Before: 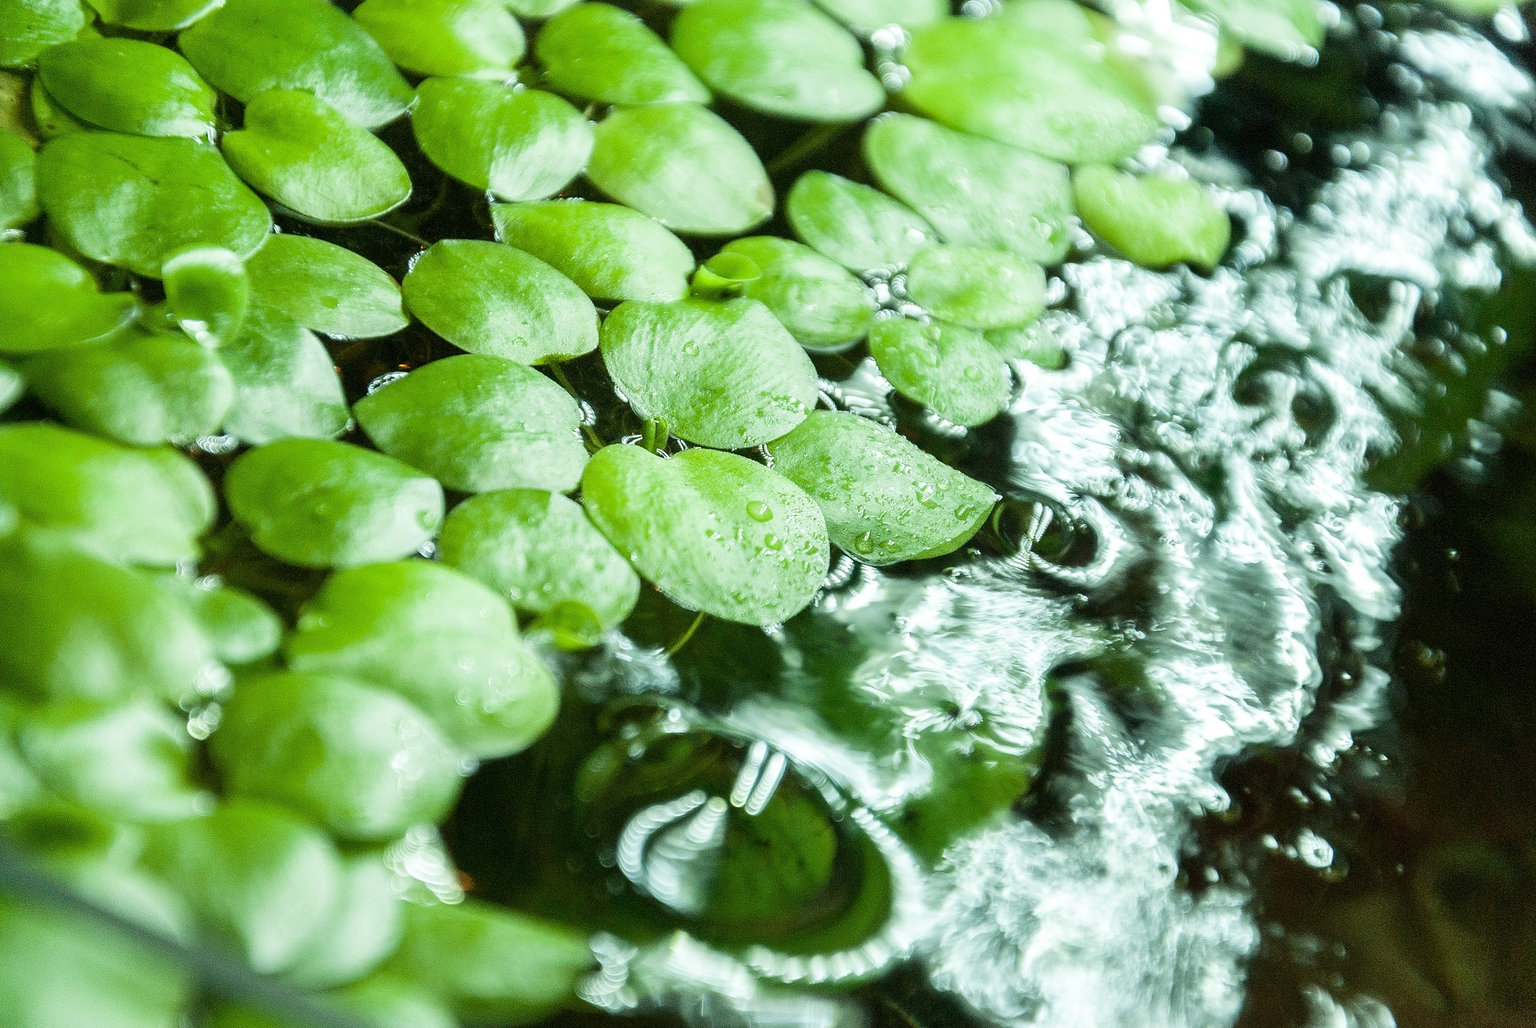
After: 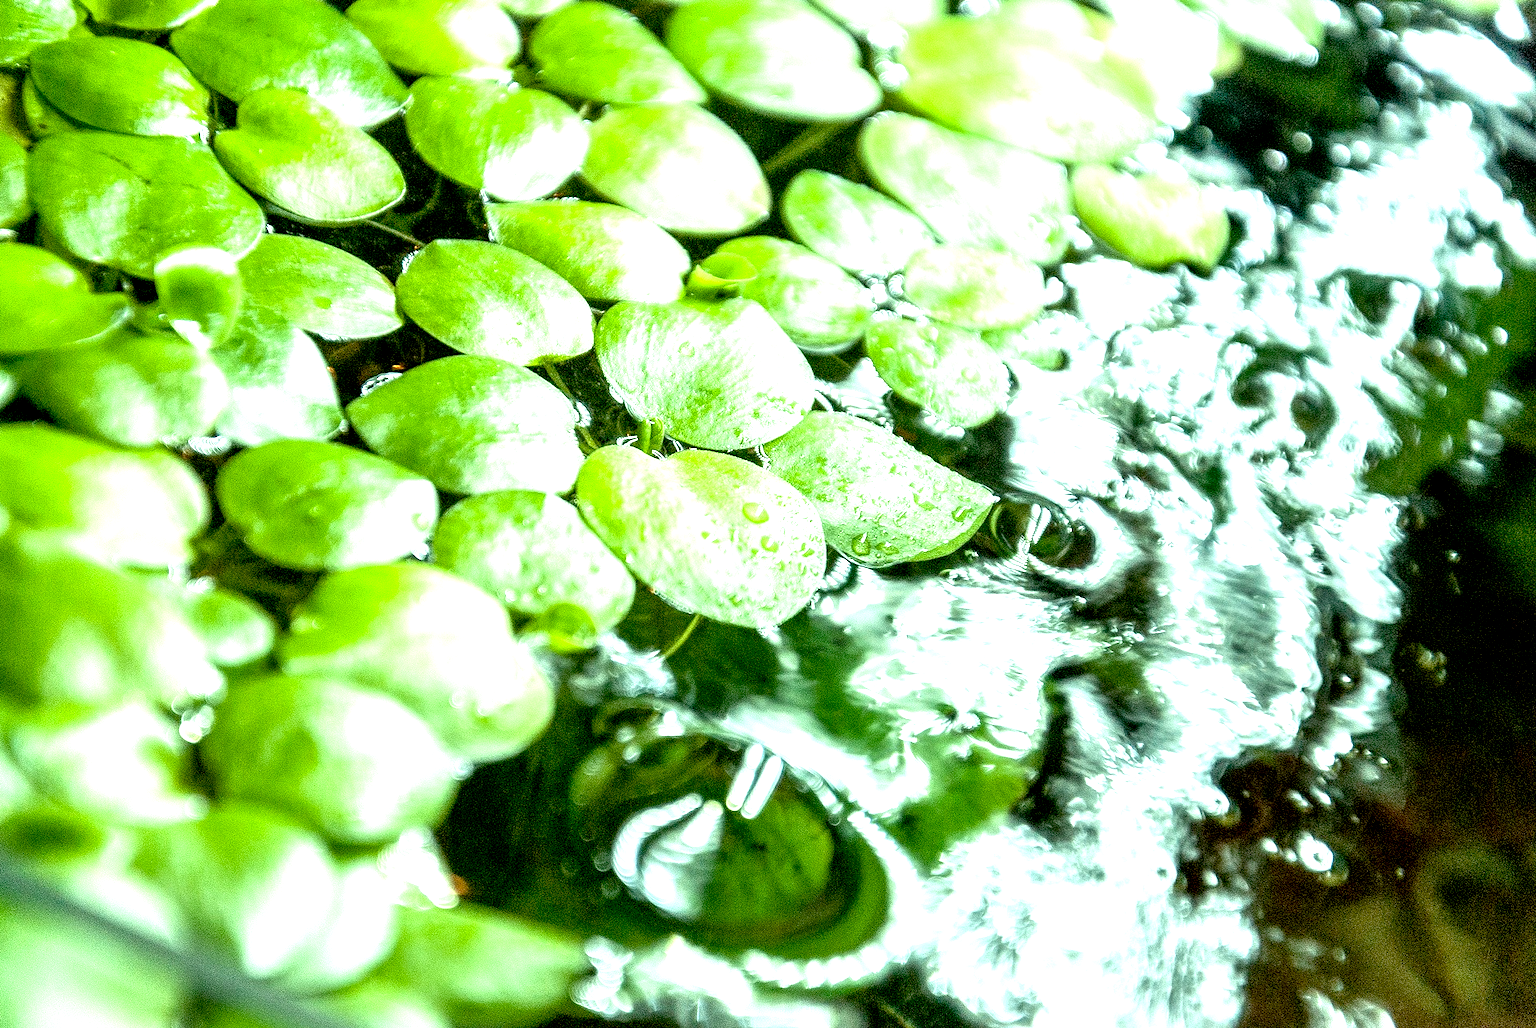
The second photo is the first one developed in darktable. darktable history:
exposure: black level correction 0.011, exposure 1.088 EV, compensate exposure bias true, compensate highlight preservation false
local contrast: detail 130%
crop and rotate: left 0.614%, top 0.179%, bottom 0.309%
